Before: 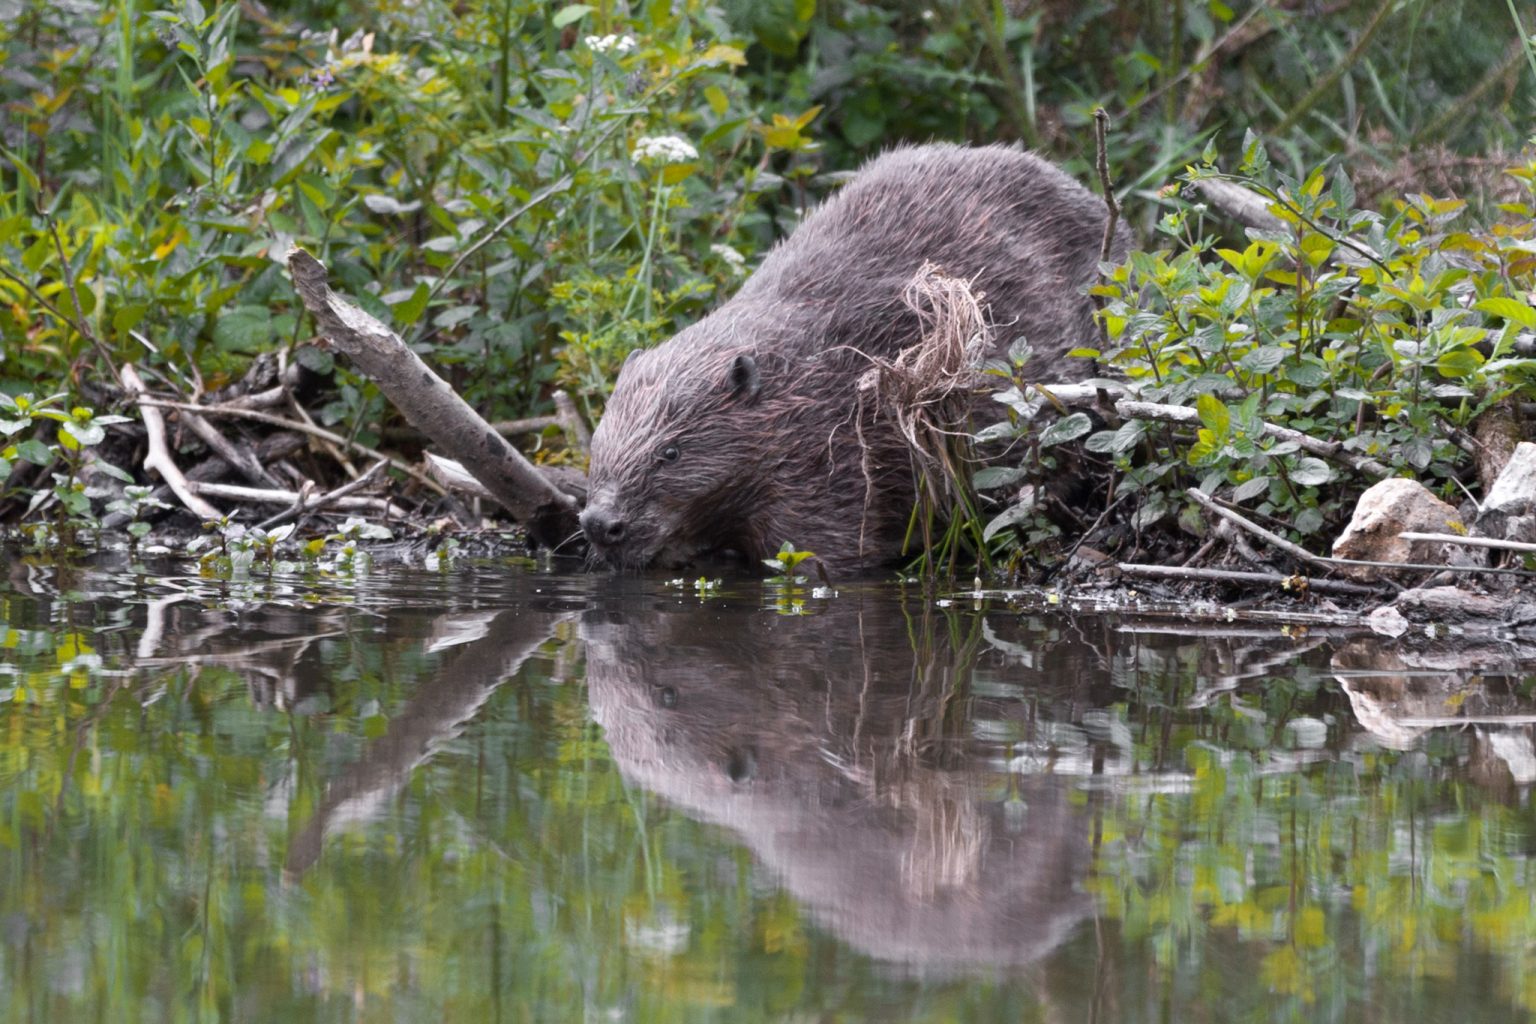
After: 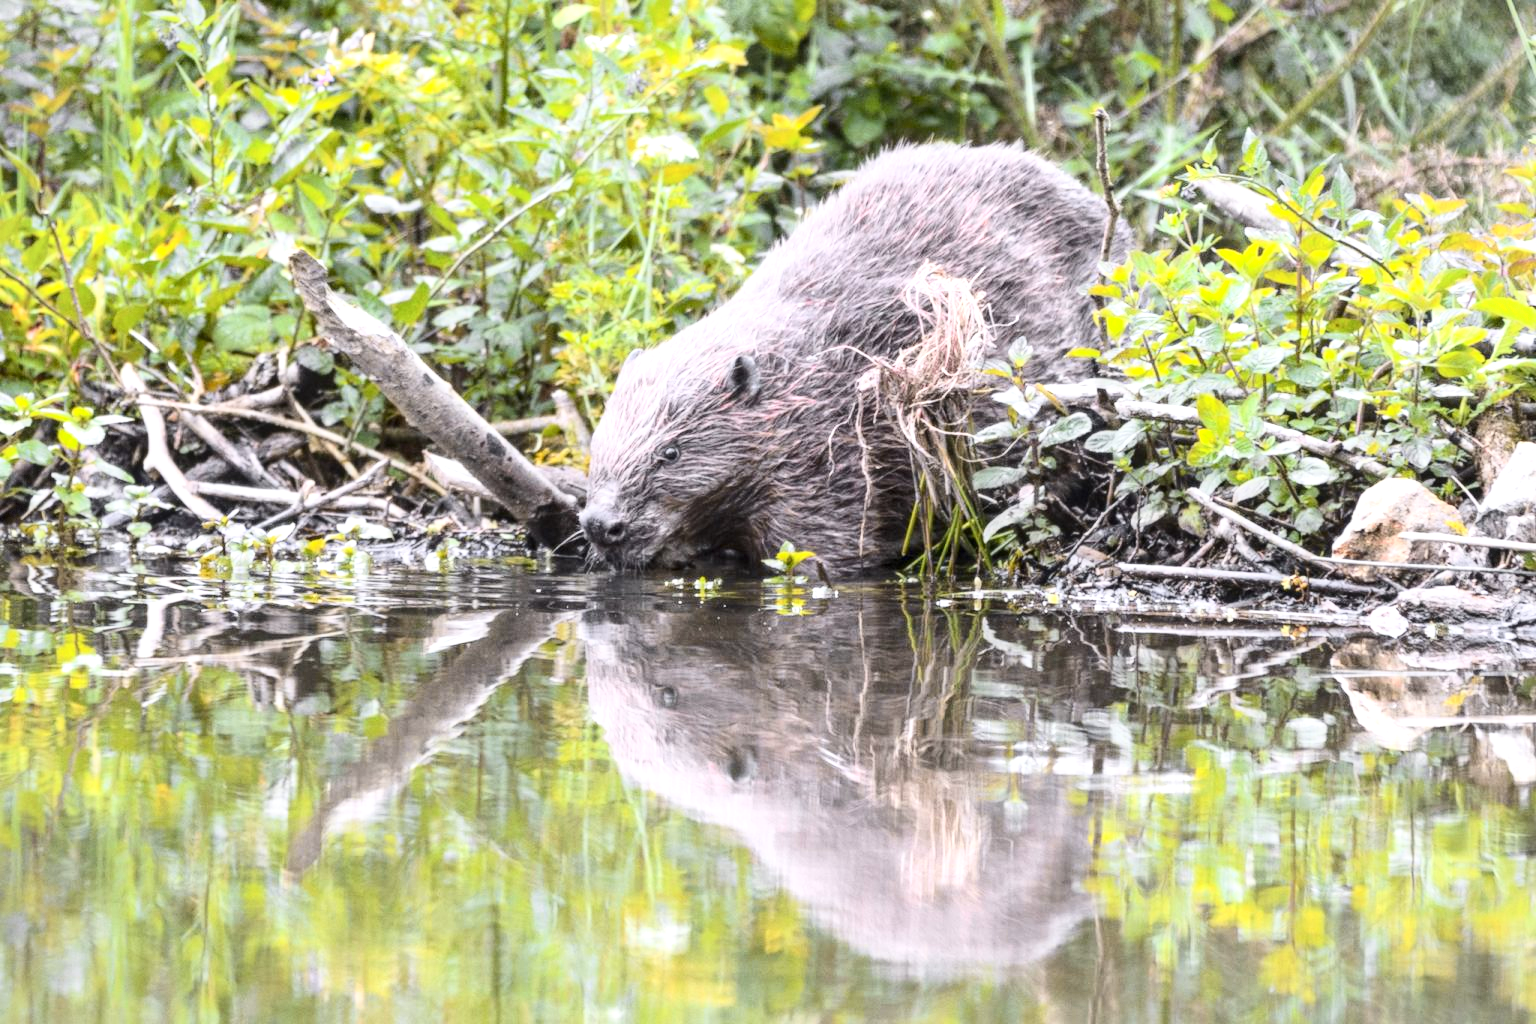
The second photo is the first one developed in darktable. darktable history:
exposure: black level correction -0.001, exposure 0.9 EV, compensate exposure bias true, compensate highlight preservation false
vignetting: fall-off start 85%, fall-off radius 80%, brightness -0.182, saturation -0.3, width/height ratio 1.219, dithering 8-bit output, unbound false
local contrast: on, module defaults
tone curve: curves: ch0 [(0, 0.029) (0.071, 0.087) (0.223, 0.265) (0.447, 0.605) (0.654, 0.823) (0.861, 0.943) (1, 0.981)]; ch1 [(0, 0) (0.353, 0.344) (0.447, 0.449) (0.502, 0.501) (0.547, 0.54) (0.57, 0.582) (0.608, 0.608) (0.618, 0.631) (0.657, 0.699) (1, 1)]; ch2 [(0, 0) (0.34, 0.314) (0.456, 0.456) (0.5, 0.503) (0.528, 0.54) (0.557, 0.577) (0.589, 0.626) (1, 1)], color space Lab, independent channels, preserve colors none
